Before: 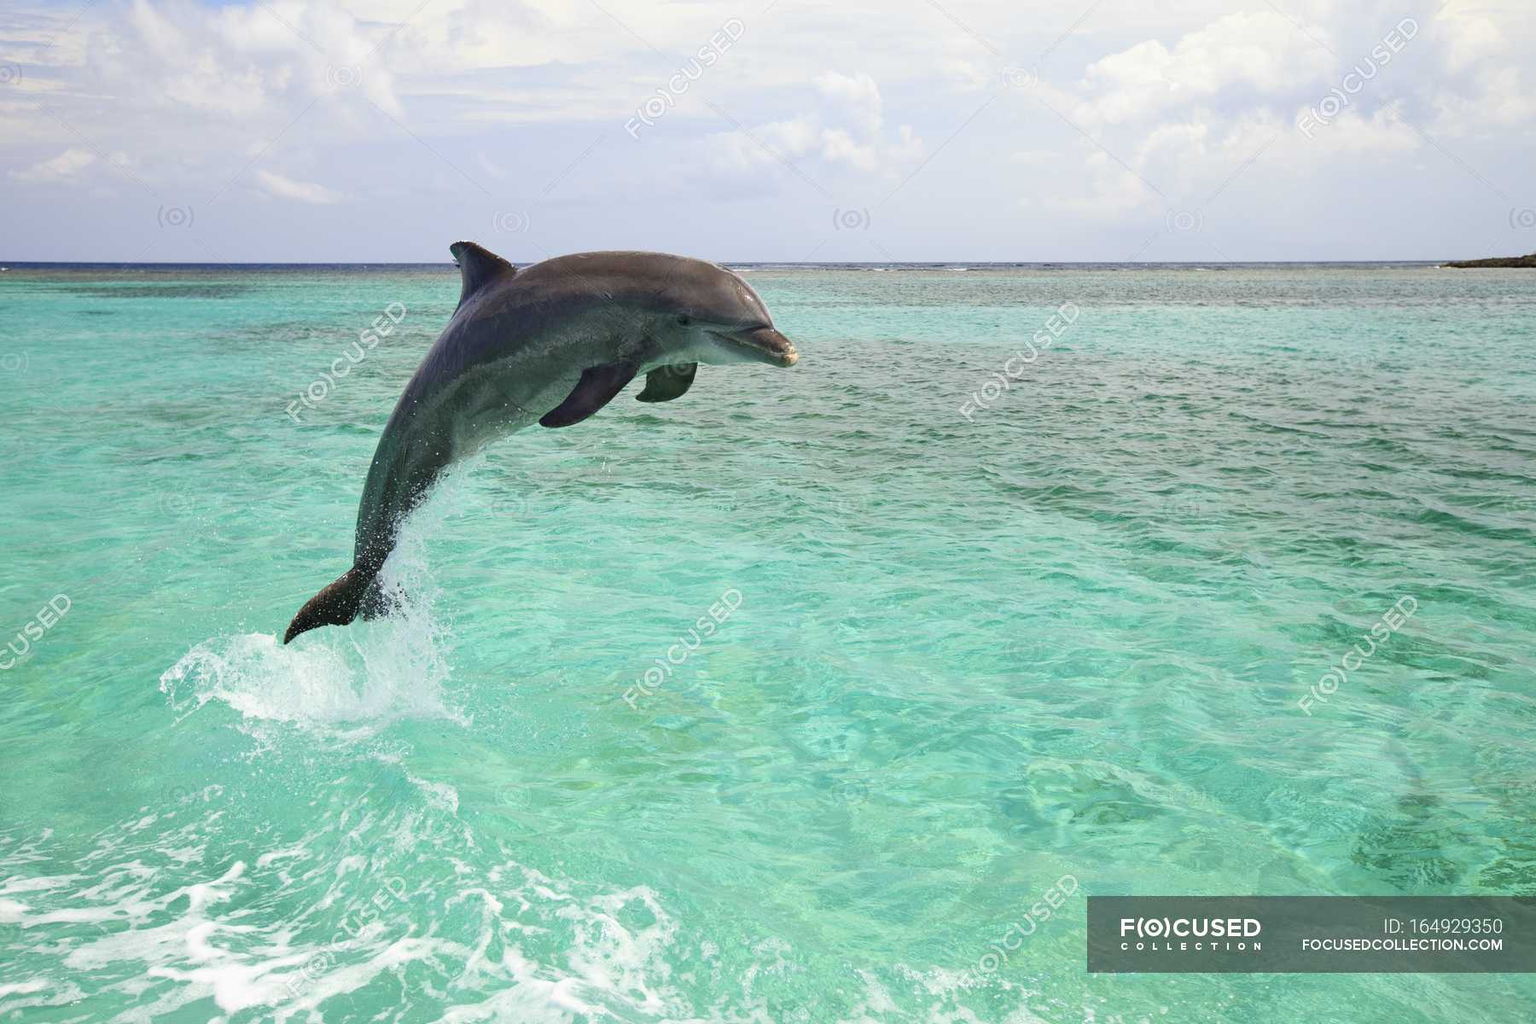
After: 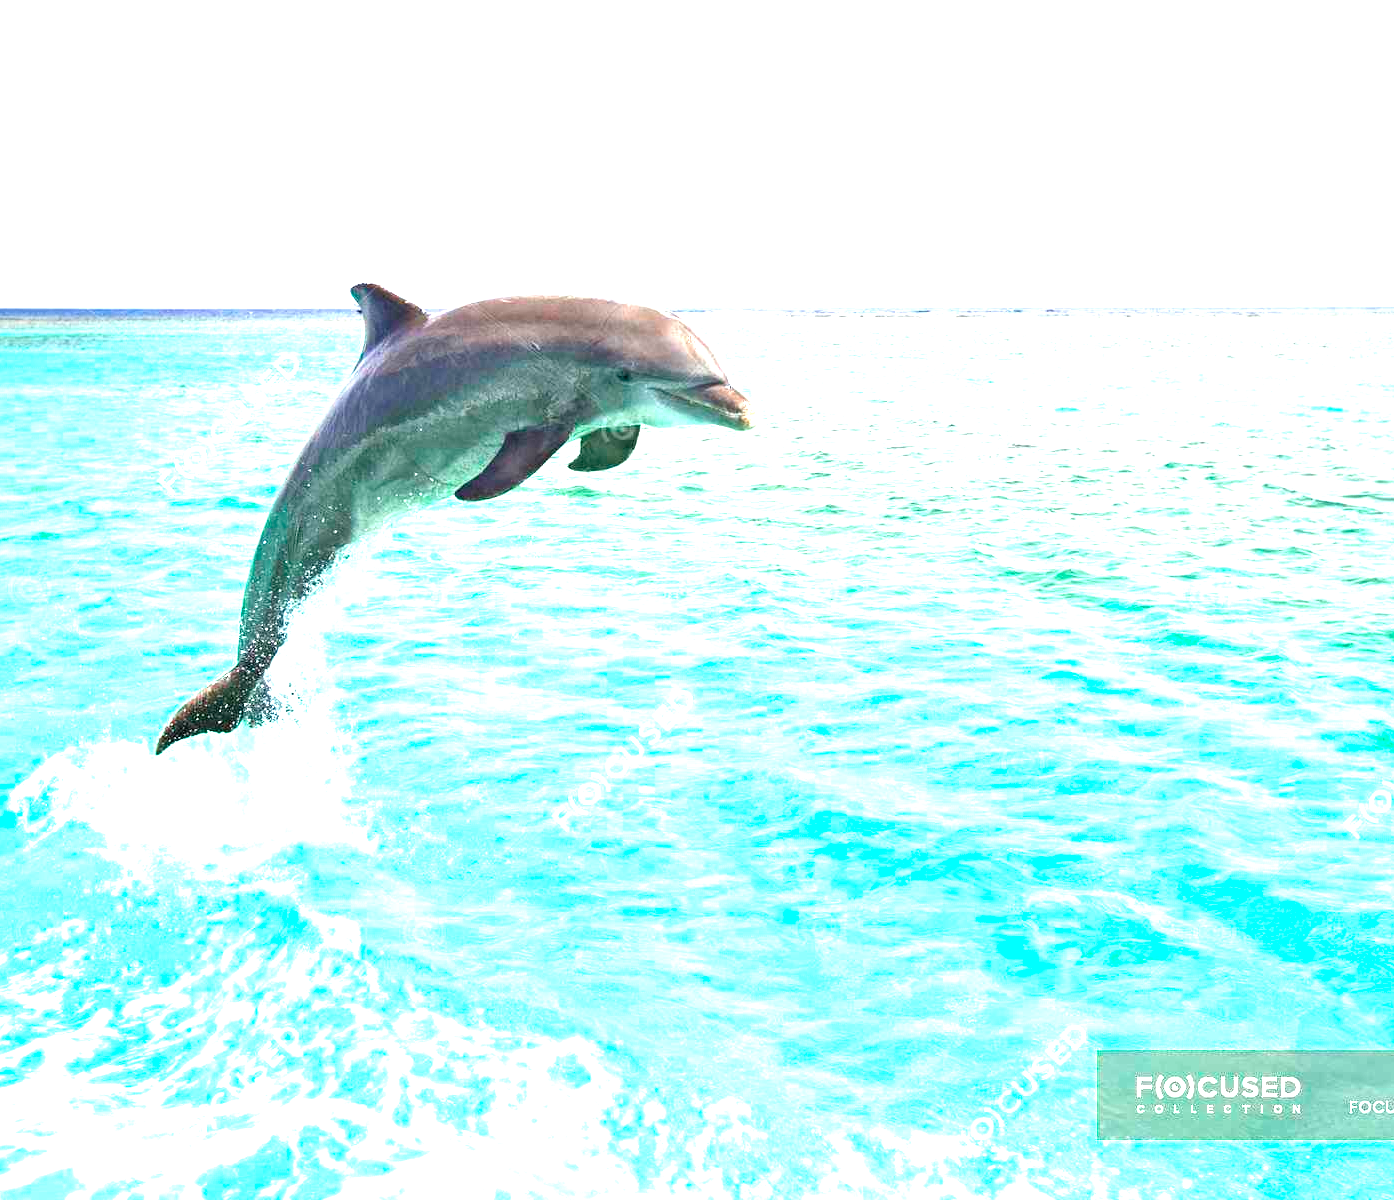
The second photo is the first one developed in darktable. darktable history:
crop: left 9.88%, right 12.664%
exposure: exposure 2.04 EV, compensate highlight preservation false
